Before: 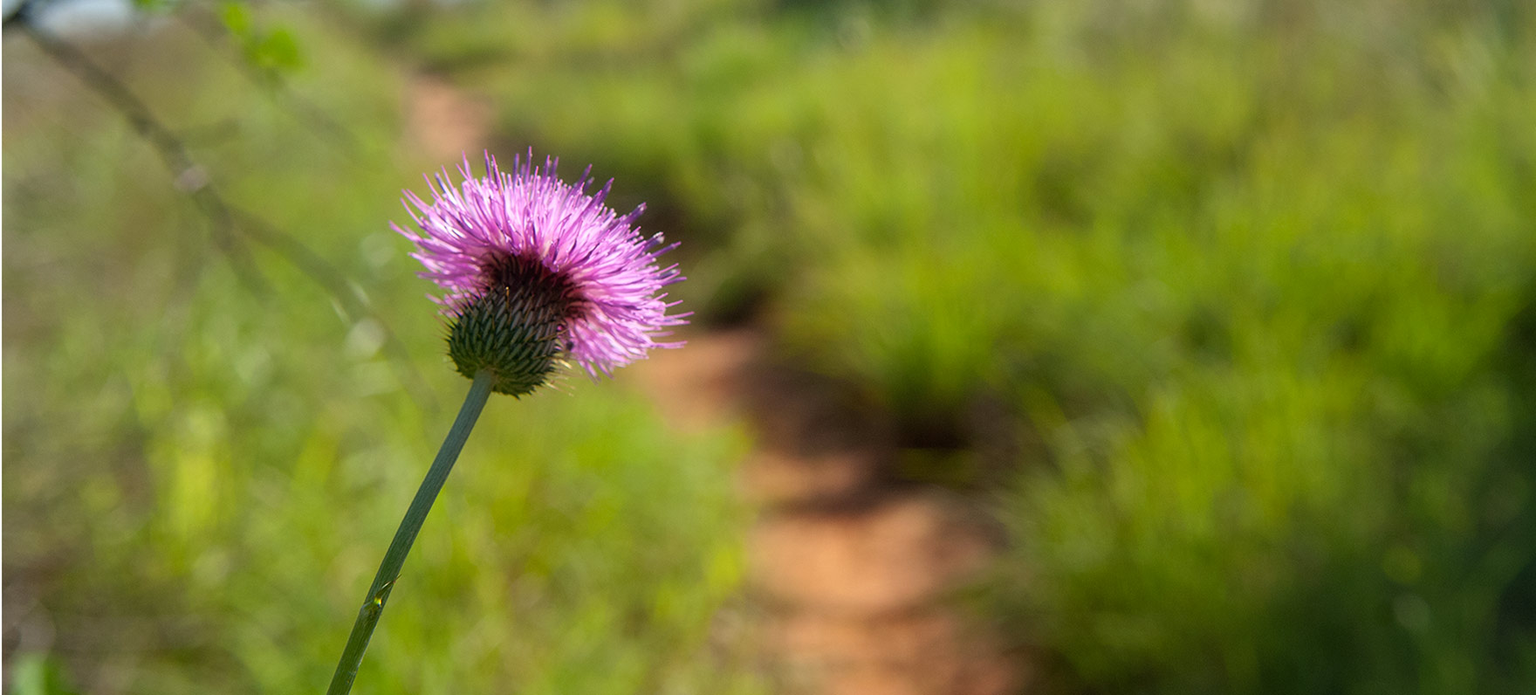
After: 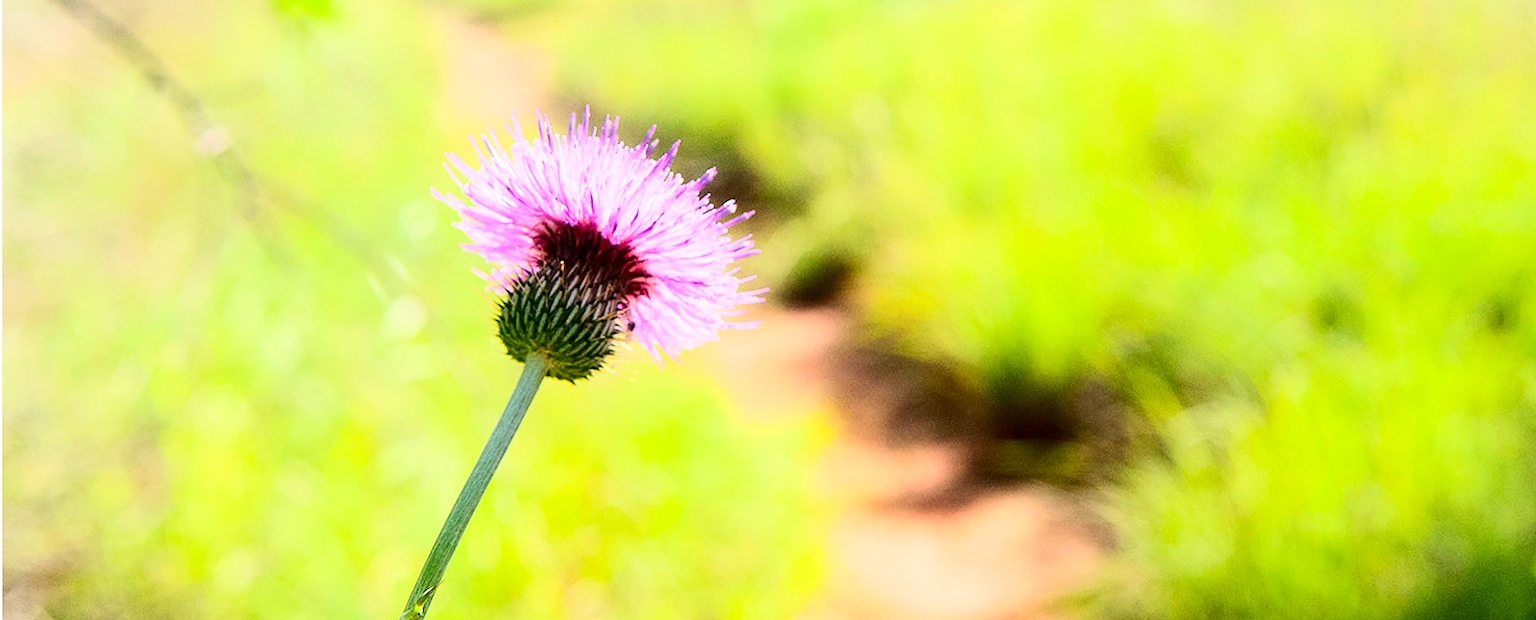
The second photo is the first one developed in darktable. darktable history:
crop: top 7.49%, right 9.717%, bottom 11.943%
contrast brightness saturation: contrast 0.4, brightness 0.05, saturation 0.25
filmic rgb: black relative exposure -7.65 EV, white relative exposure 4.56 EV, hardness 3.61
exposure: black level correction 0.001, exposure 1.84 EV, compensate highlight preservation false
